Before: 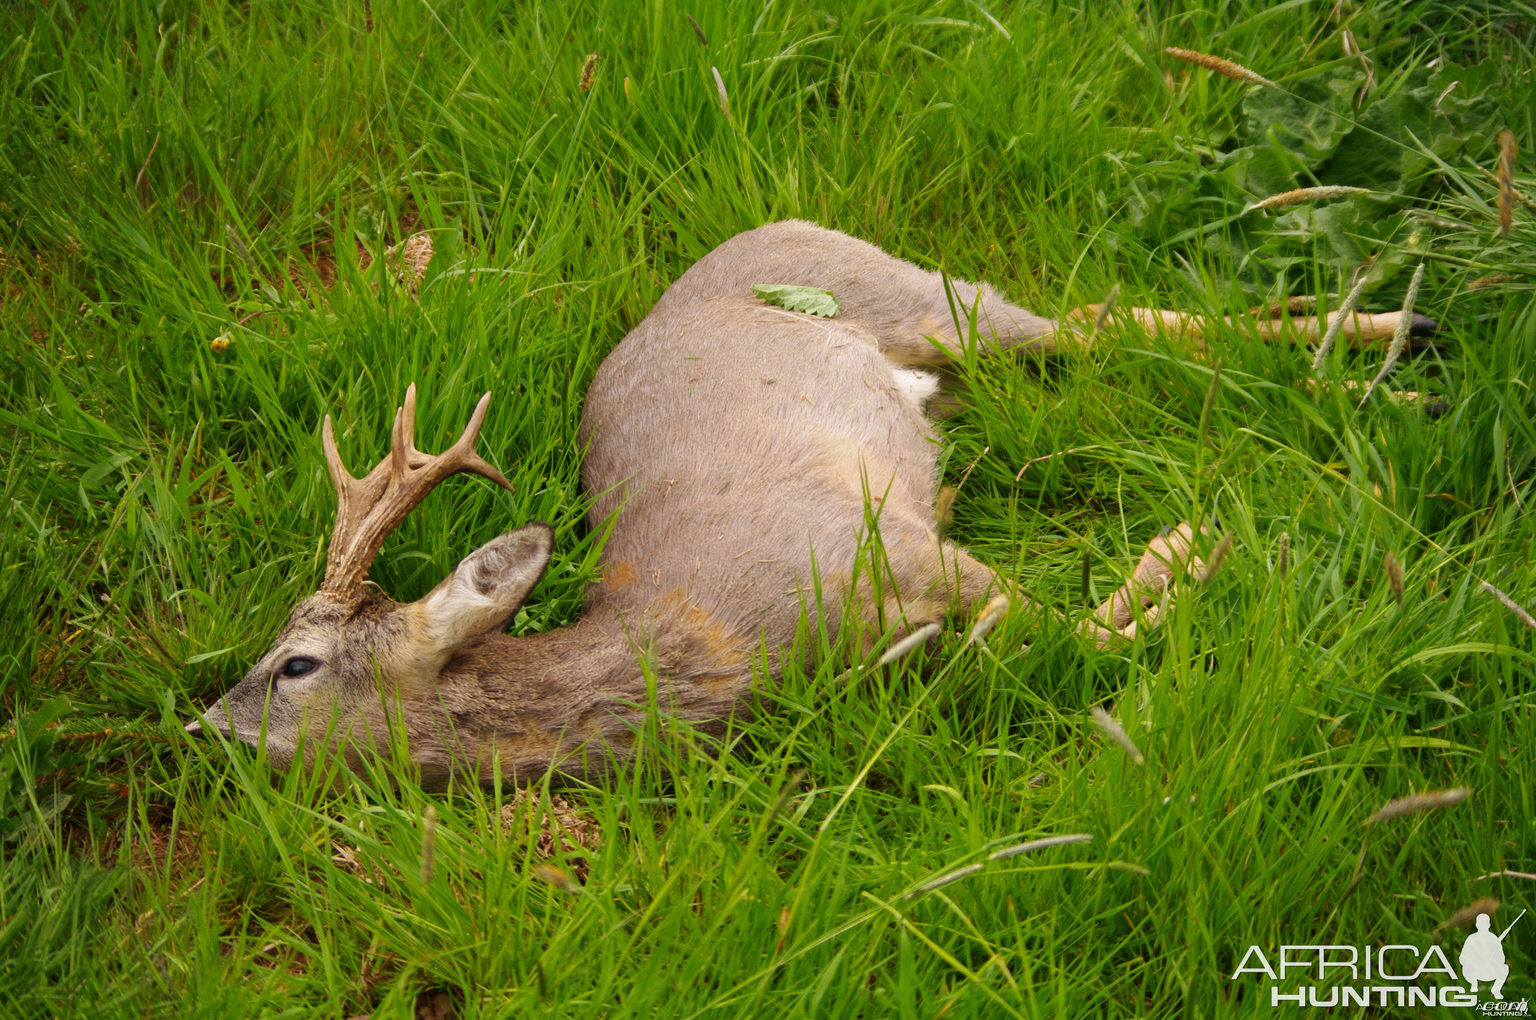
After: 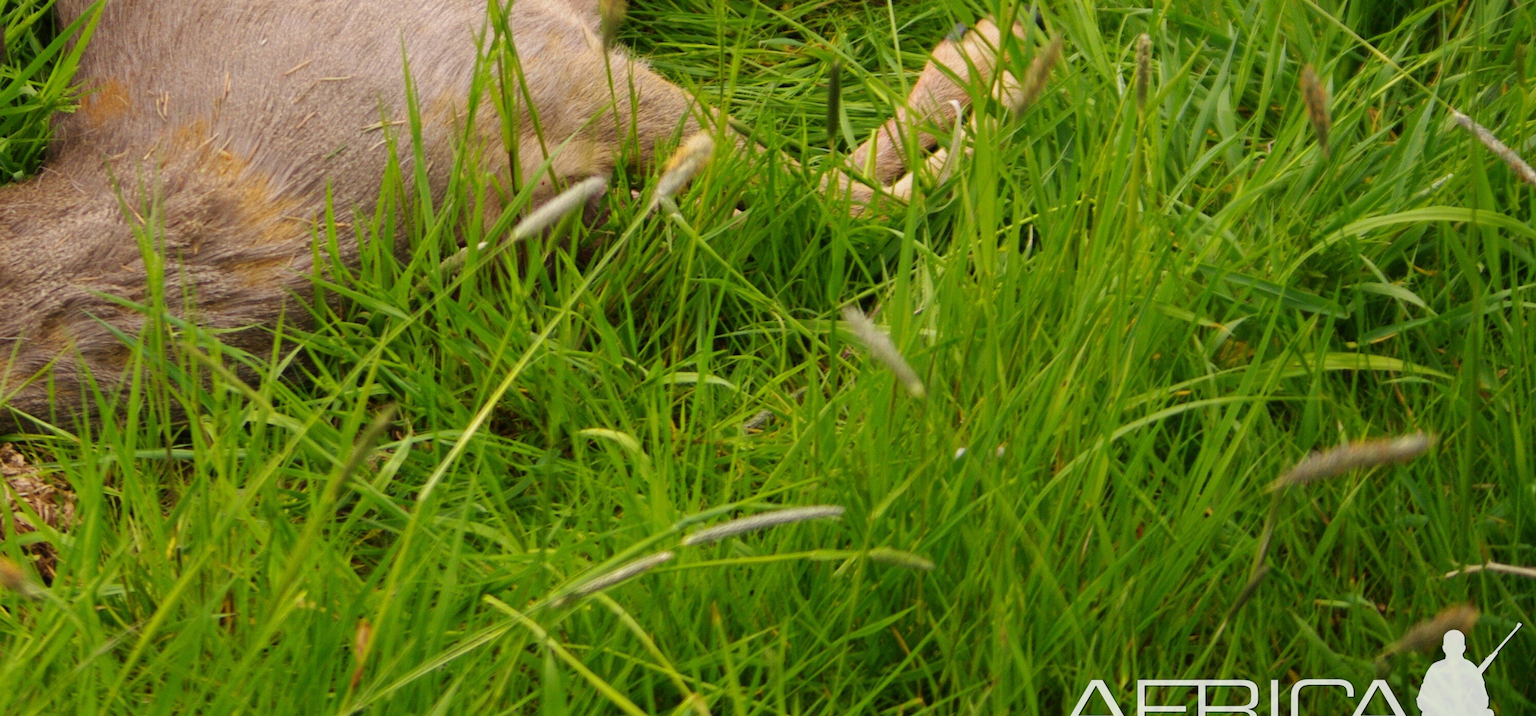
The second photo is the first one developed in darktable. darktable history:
crop and rotate: left 35.96%, top 50.075%, bottom 4.978%
